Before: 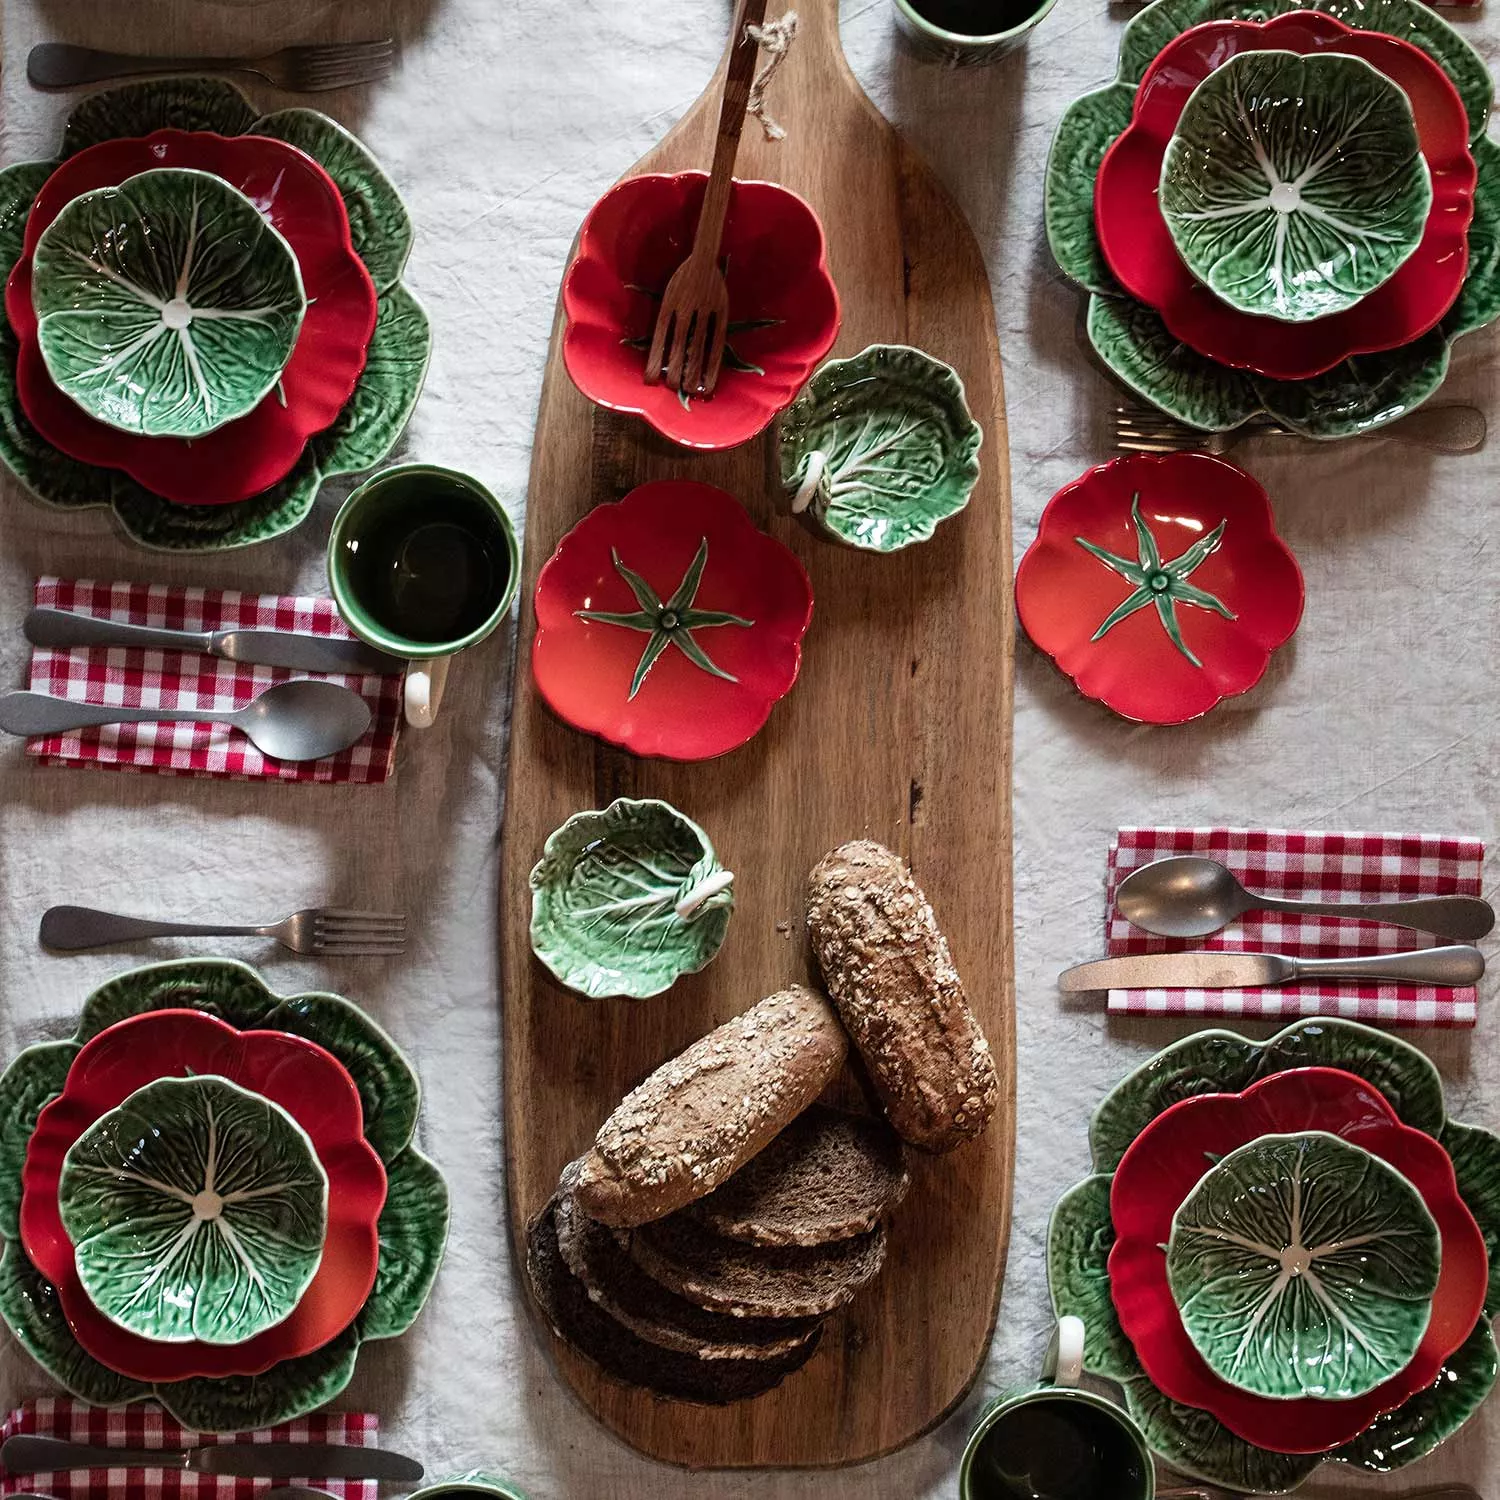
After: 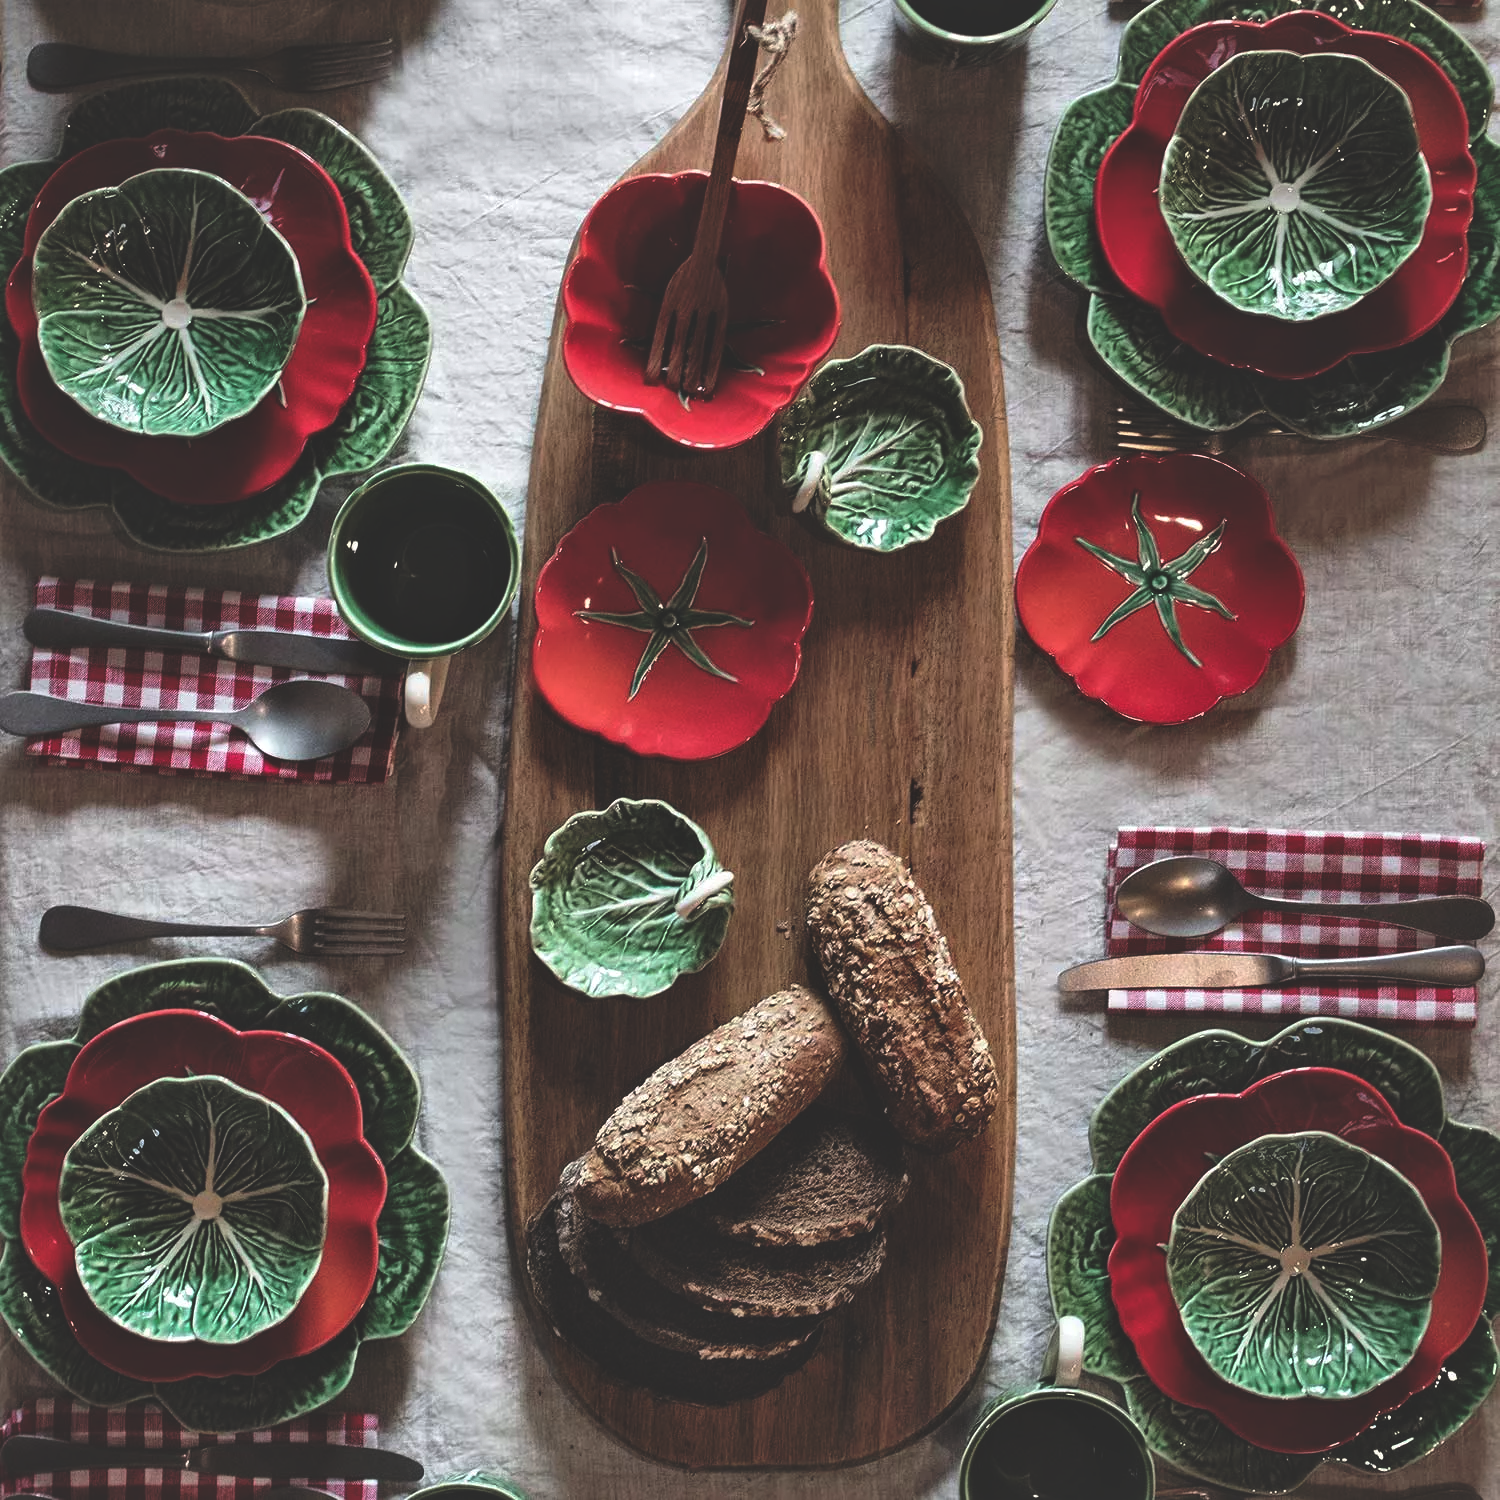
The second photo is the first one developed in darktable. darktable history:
rgb curve: curves: ch0 [(0, 0.186) (0.314, 0.284) (0.775, 0.708) (1, 1)], compensate middle gray true, preserve colors none
local contrast: mode bilateral grid, contrast 20, coarseness 50, detail 132%, midtone range 0.2
